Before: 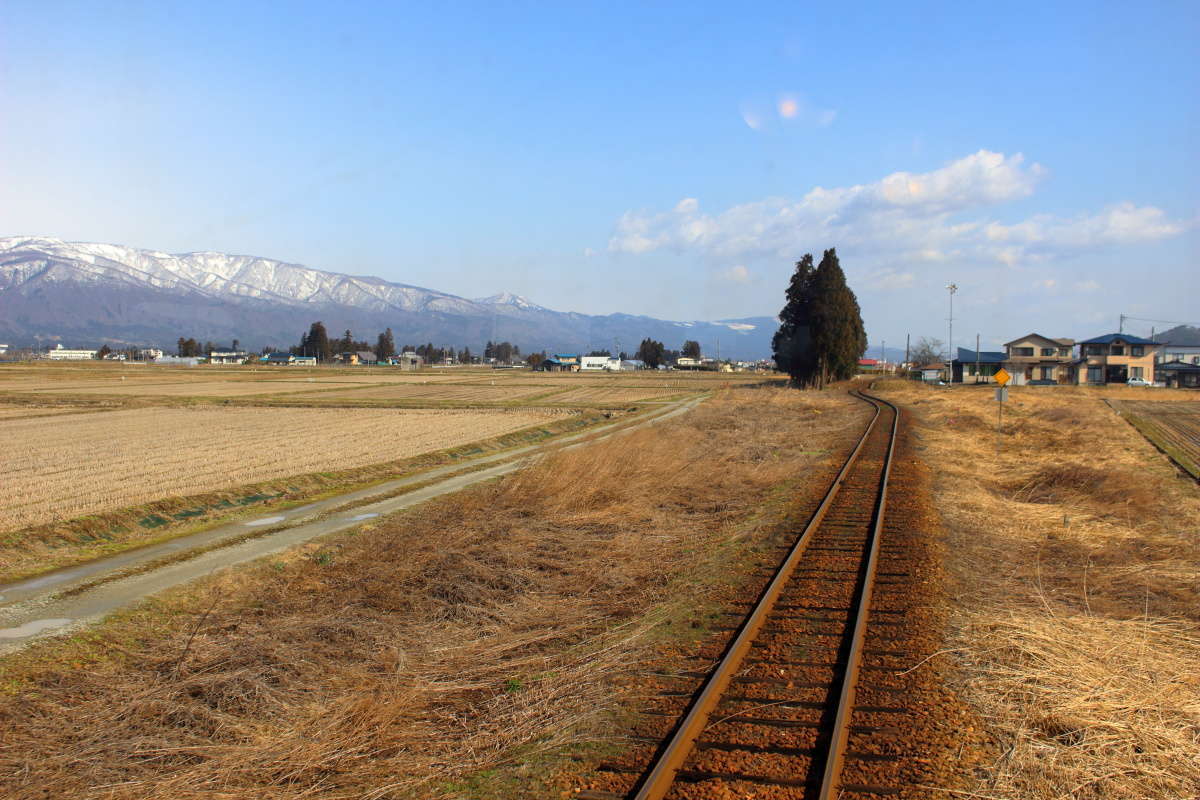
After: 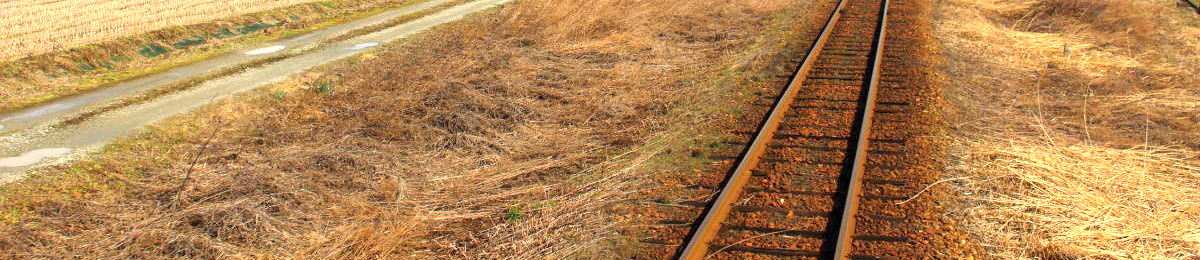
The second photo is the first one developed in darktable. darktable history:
exposure: black level correction 0, exposure 1 EV, compensate highlight preservation false
crop and rotate: top 59.049%, bottom 8.399%
